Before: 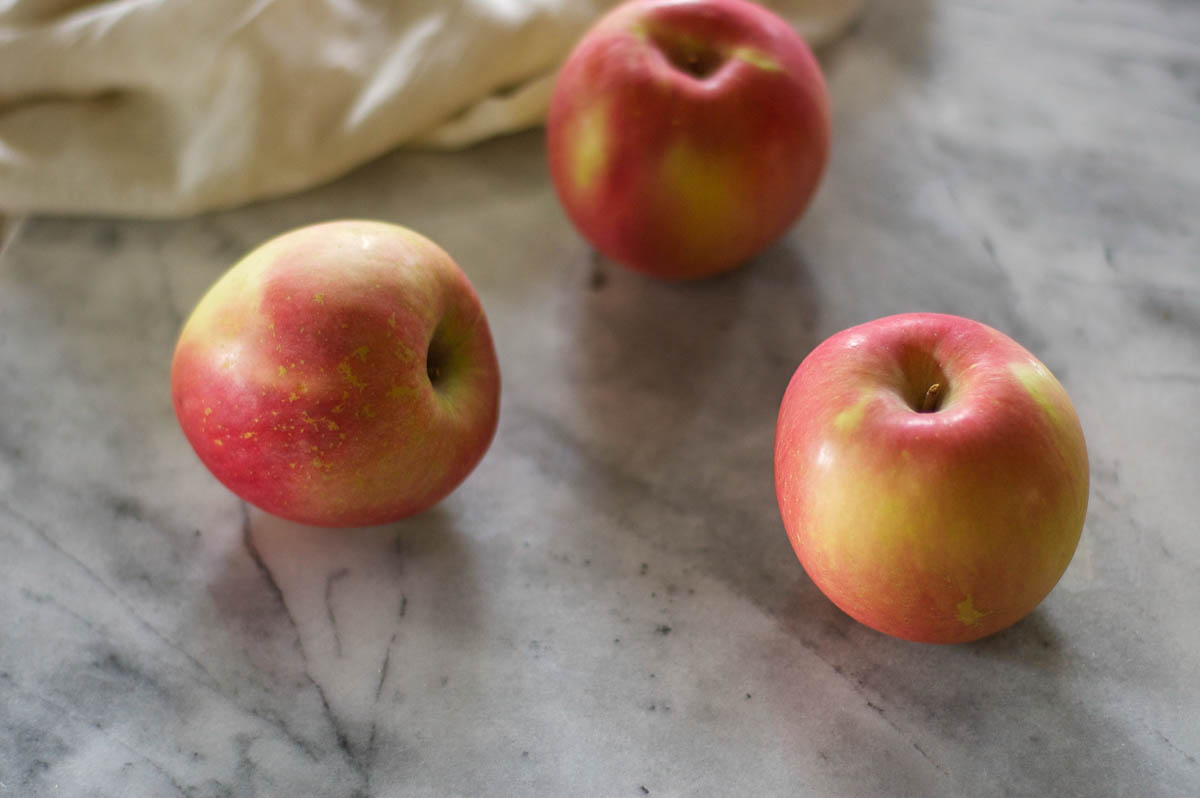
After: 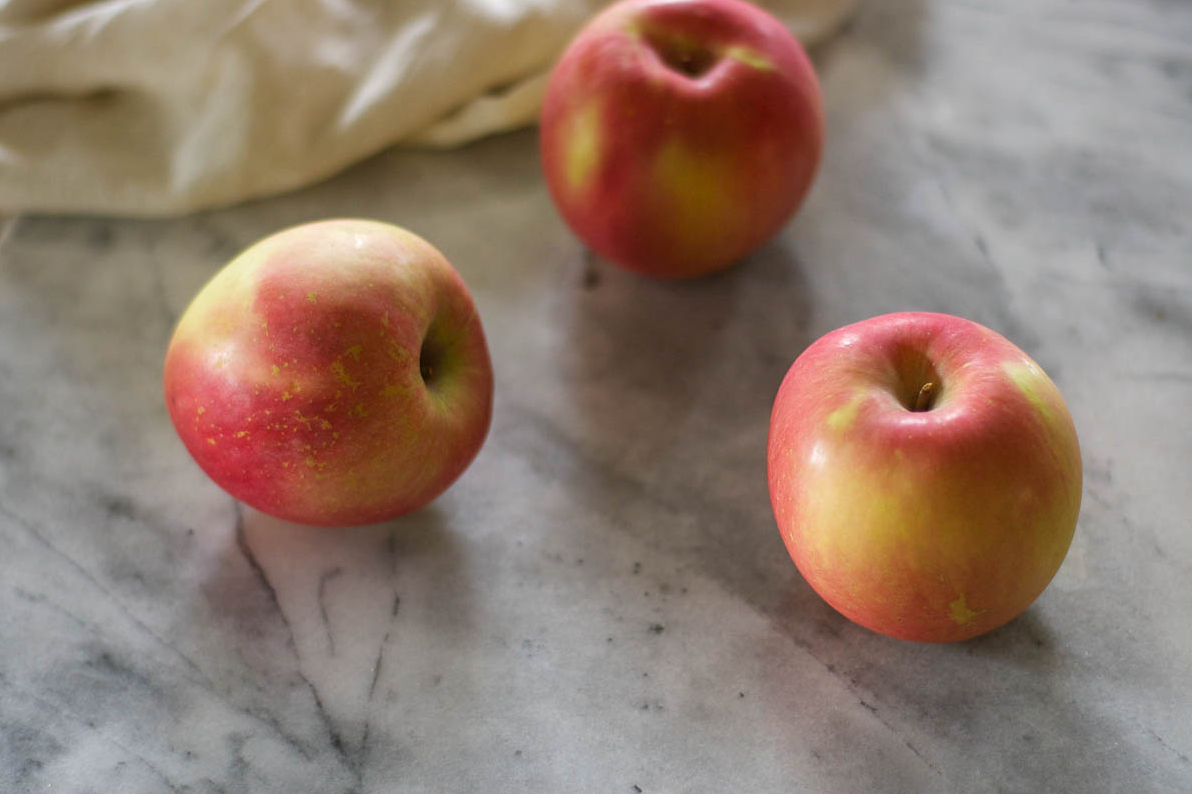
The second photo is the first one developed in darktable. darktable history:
white balance: emerald 1
crop and rotate: left 0.614%, top 0.179%, bottom 0.309%
